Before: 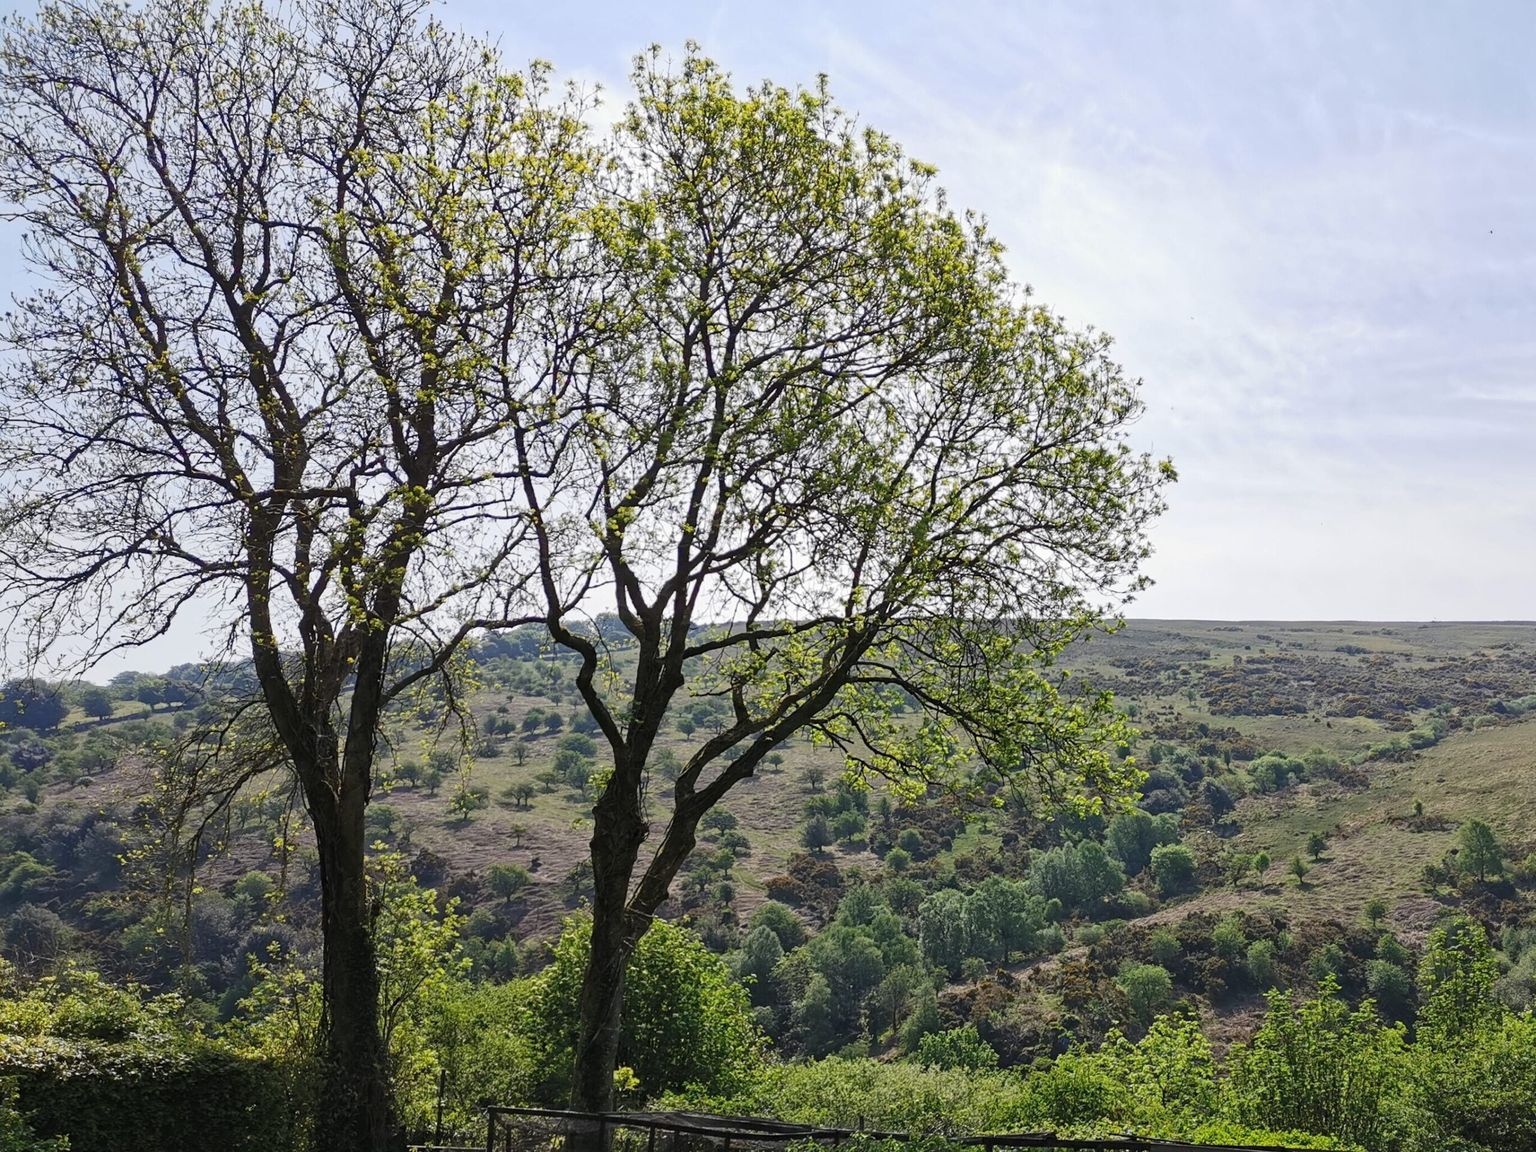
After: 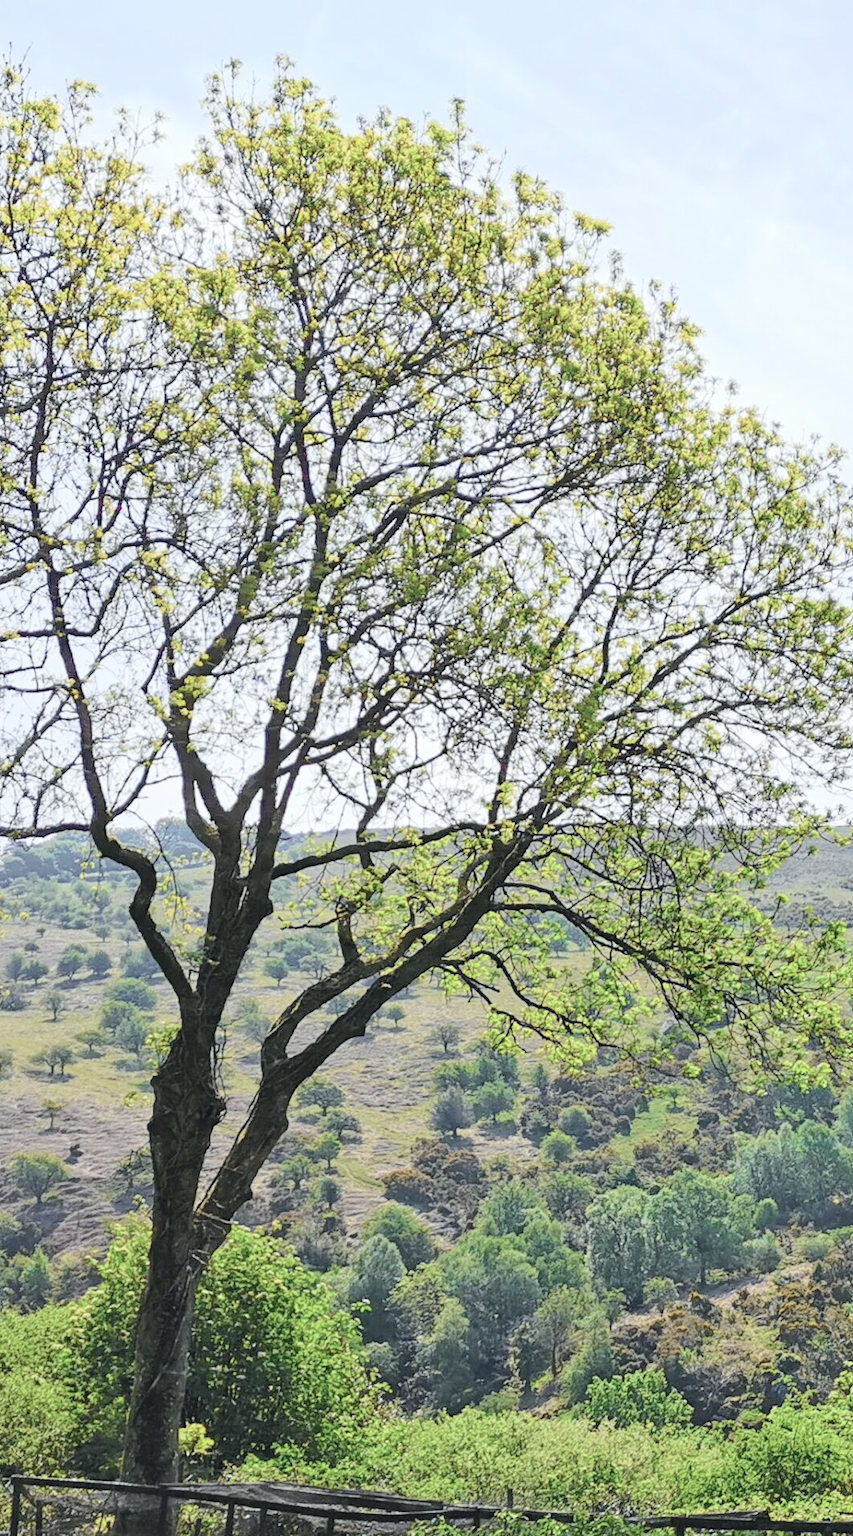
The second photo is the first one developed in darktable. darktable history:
tone curve: curves: ch0 [(0, 0.046) (0.037, 0.056) (0.176, 0.162) (0.33, 0.331) (0.432, 0.475) (0.601, 0.665) (0.843, 0.876) (1, 1)]; ch1 [(0, 0) (0.339, 0.349) (0.445, 0.42) (0.476, 0.47) (0.497, 0.492) (0.523, 0.514) (0.557, 0.558) (0.632, 0.615) (0.728, 0.746) (1, 1)]; ch2 [(0, 0) (0.327, 0.324) (0.417, 0.44) (0.46, 0.453) (0.502, 0.495) (0.526, 0.52) (0.54, 0.55) (0.606, 0.626) (0.745, 0.704) (1, 1)], color space Lab, independent channels, preserve colors none
crop: left 31.229%, right 27.105%
contrast brightness saturation: brightness 0.28
